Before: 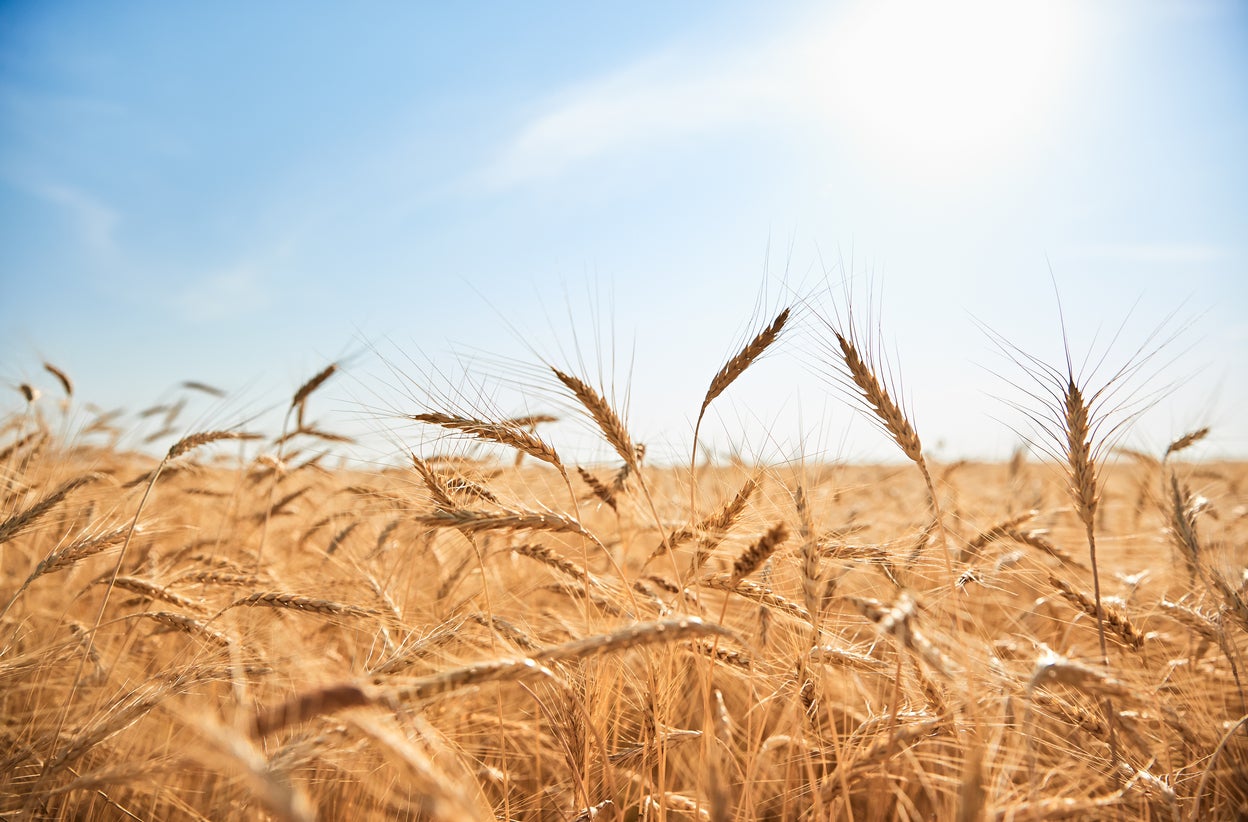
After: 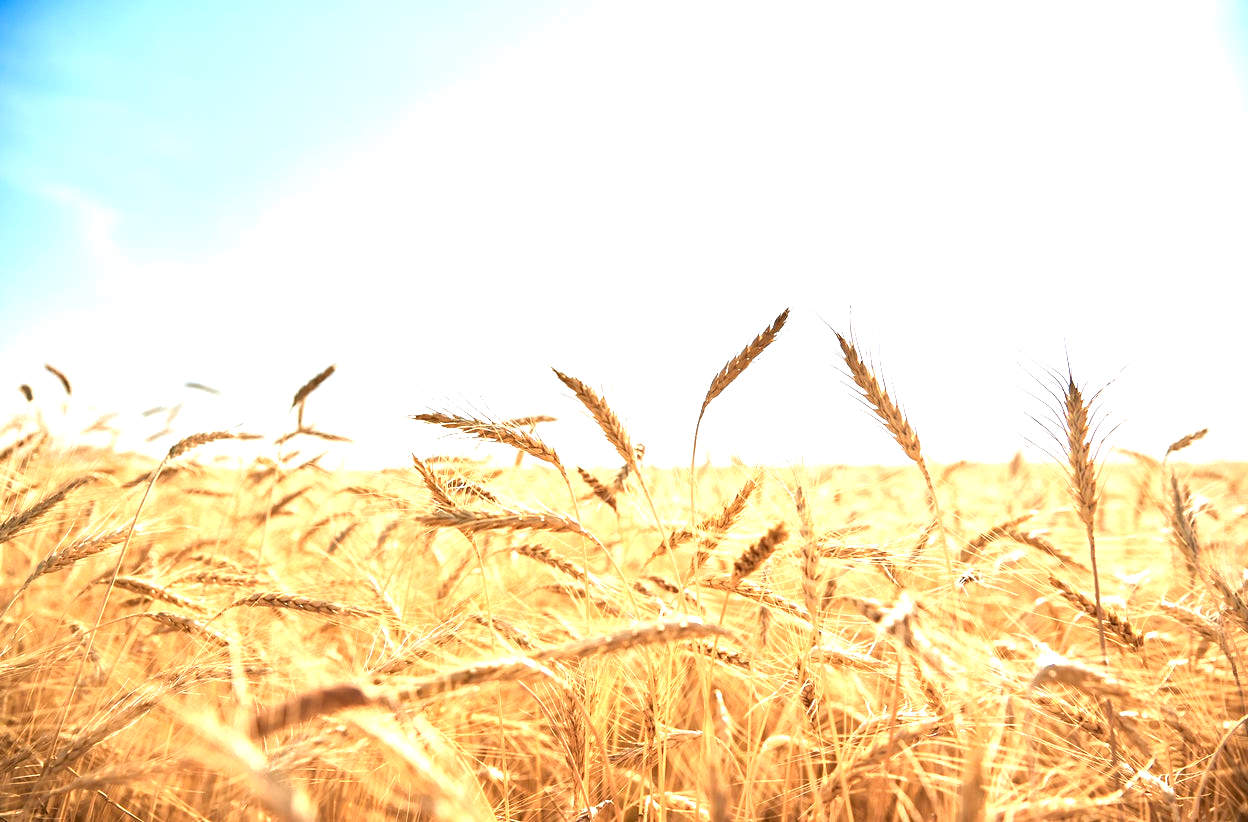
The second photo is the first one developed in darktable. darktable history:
tone equalizer: on, module defaults
exposure: black level correction 0.001, exposure 1.129 EV, compensate exposure bias true, compensate highlight preservation false
